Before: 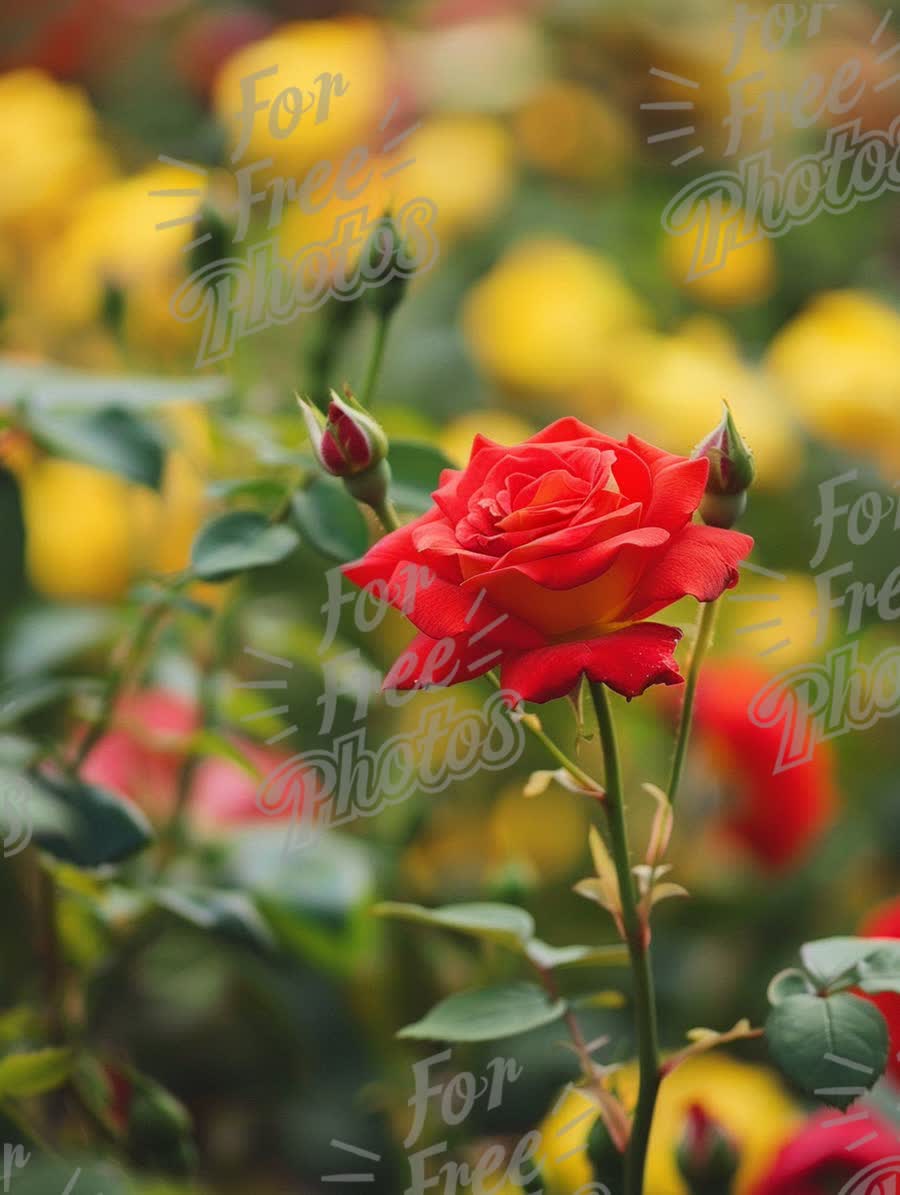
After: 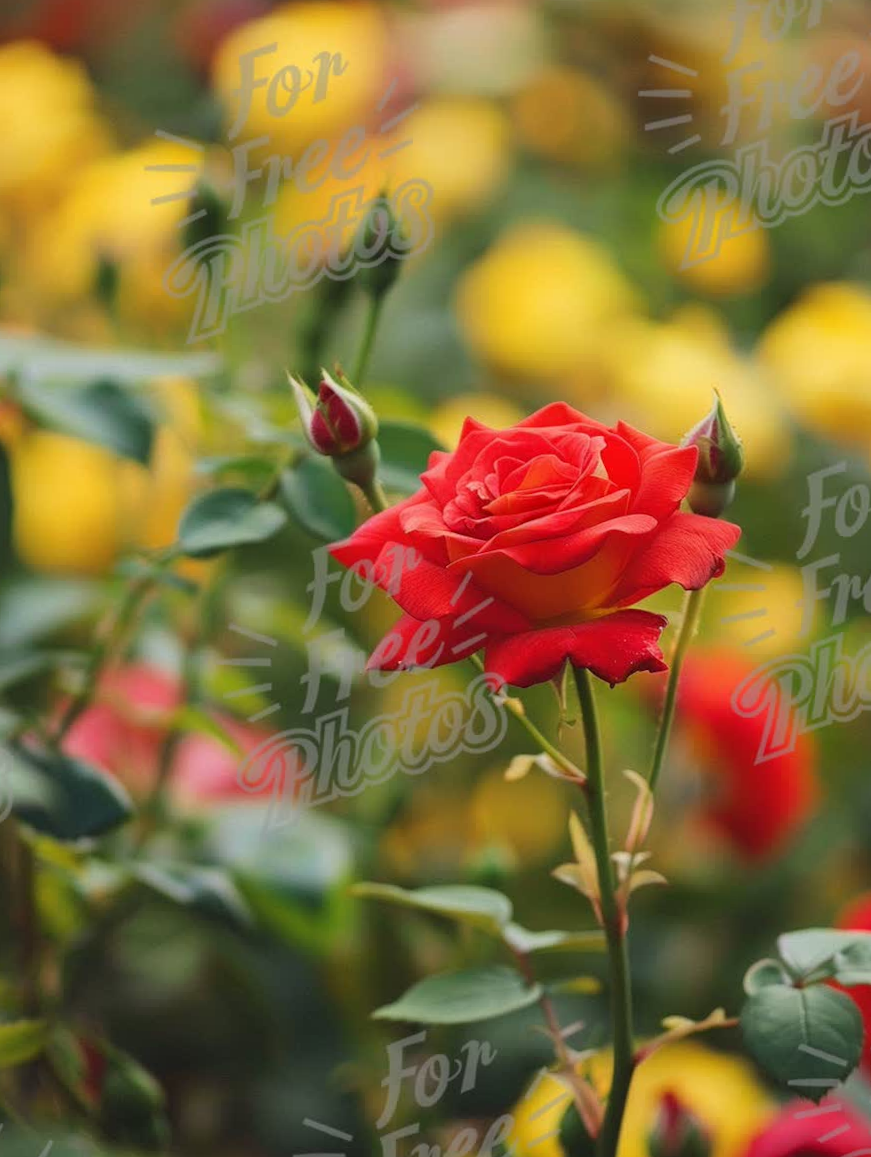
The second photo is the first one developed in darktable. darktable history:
crop and rotate: angle -1.43°
exposure: compensate highlight preservation false
